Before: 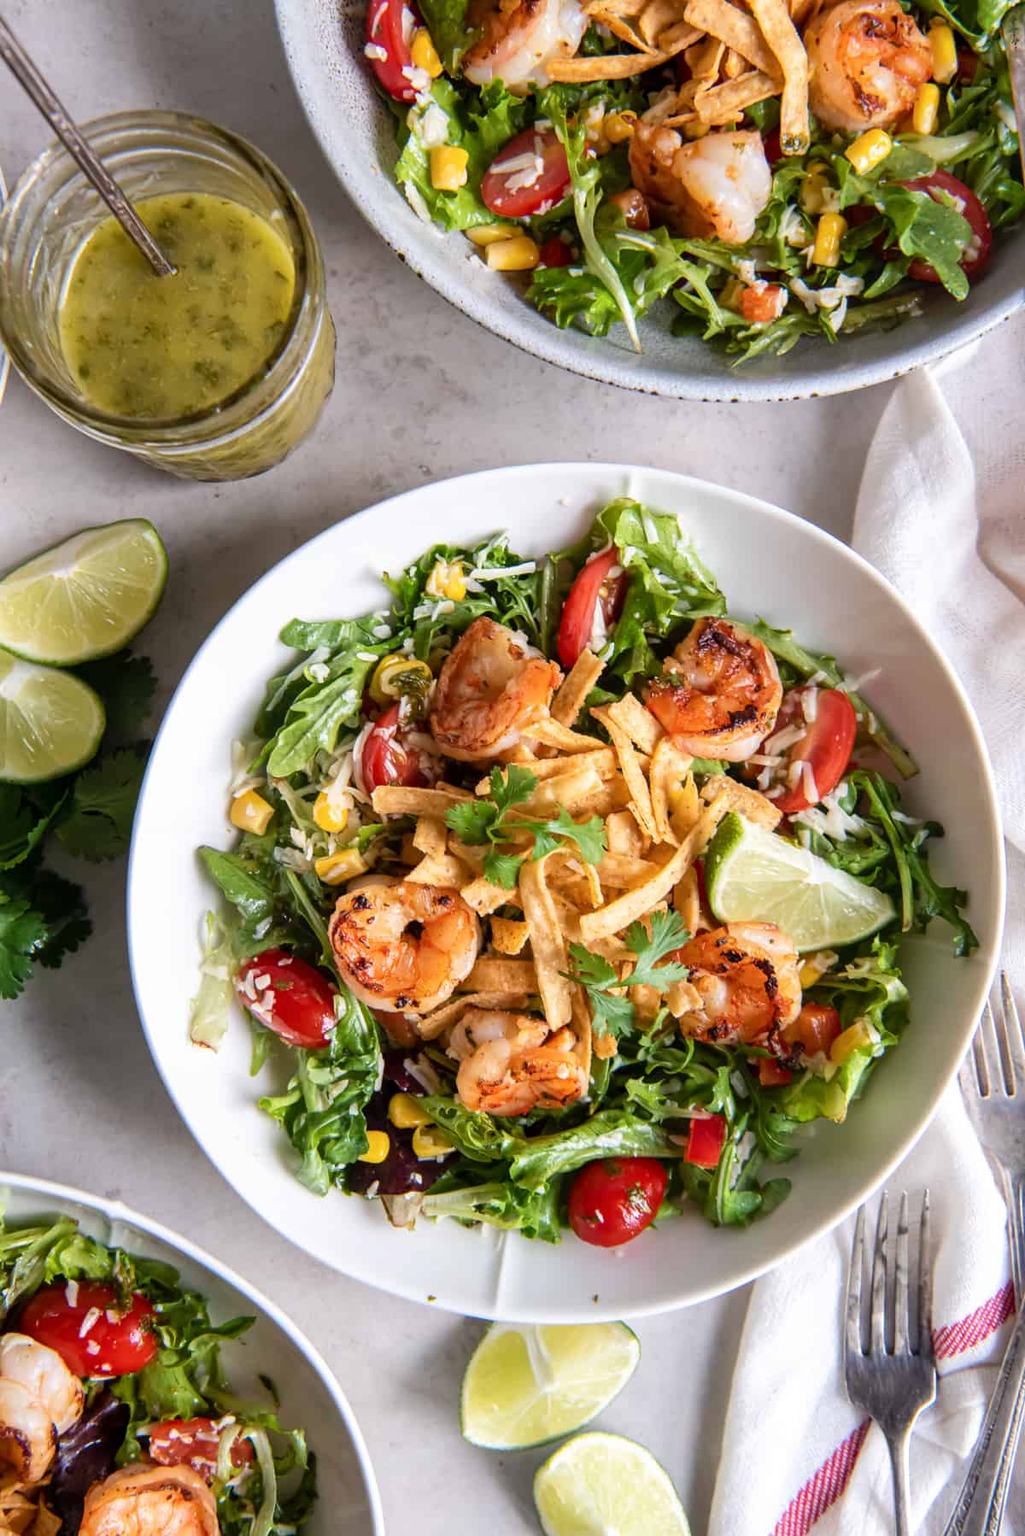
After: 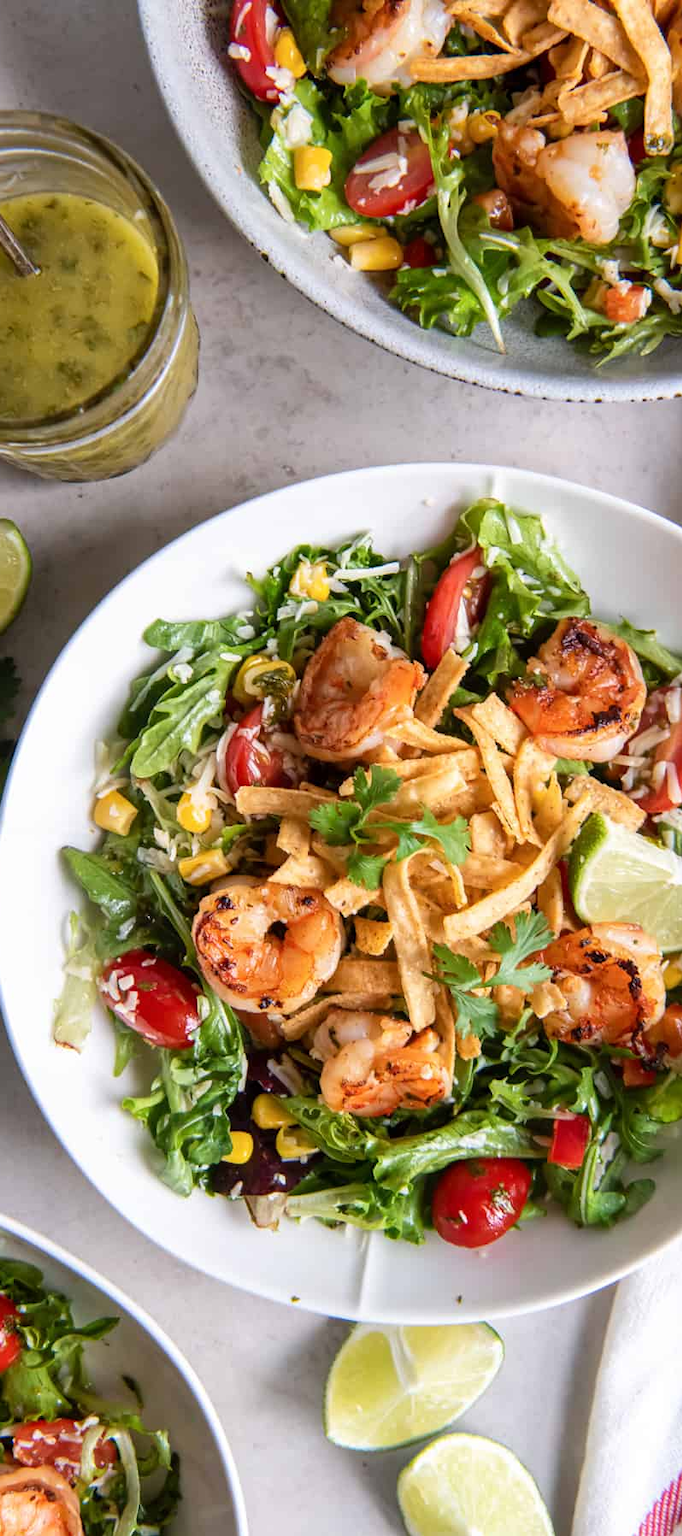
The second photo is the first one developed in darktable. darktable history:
crop and rotate: left 13.339%, right 20.012%
